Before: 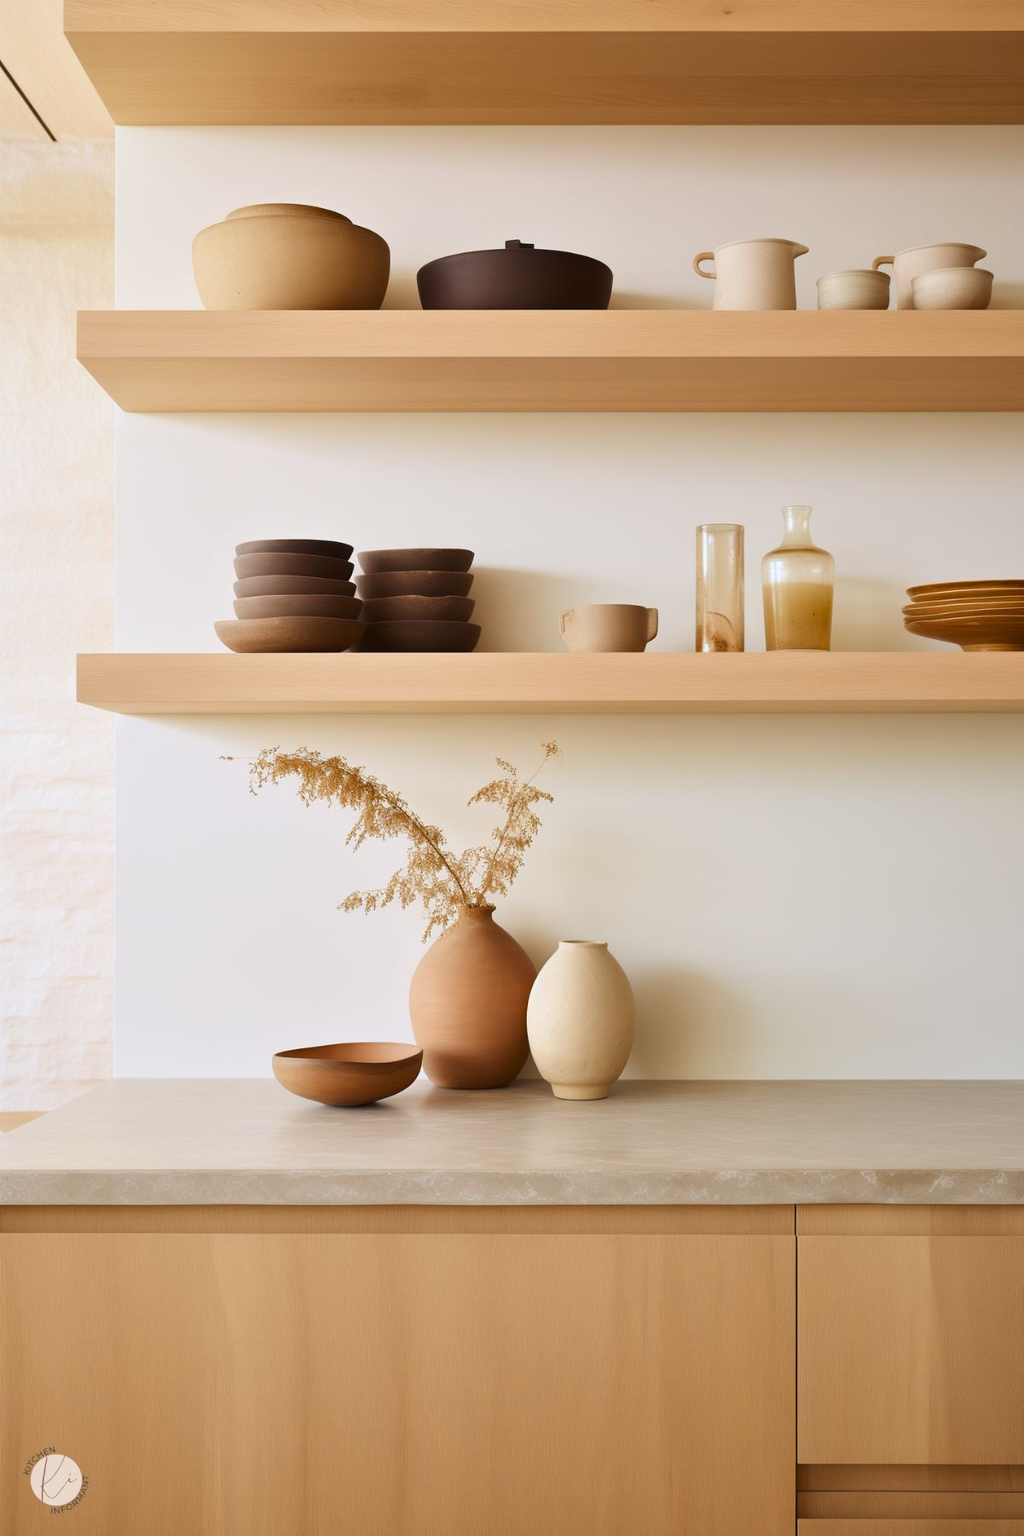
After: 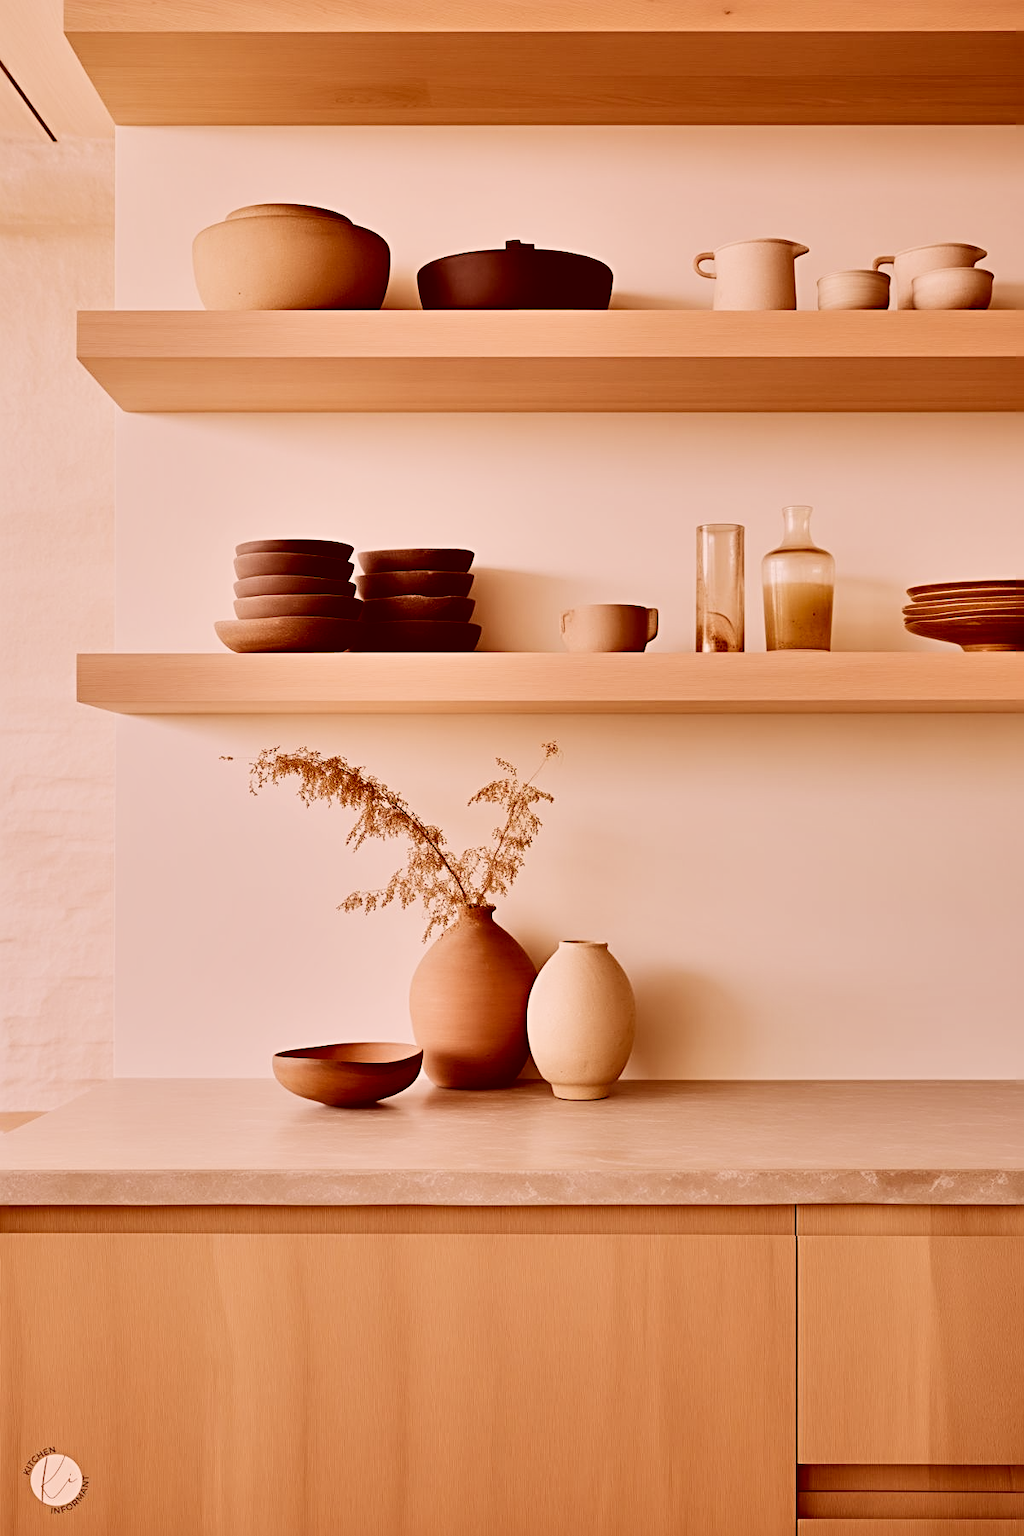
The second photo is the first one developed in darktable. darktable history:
filmic rgb: black relative exposure -5.02 EV, white relative exposure 3.97 EV, hardness 2.88, contrast 1.408, highlights saturation mix -29.7%, iterations of high-quality reconstruction 0
sharpen: radius 3.953
haze removal: strength -0.083, distance 0.358, compatibility mode true, adaptive false
contrast brightness saturation: saturation -0.059
exposure: exposure 0.169 EV, compensate highlight preservation false
shadows and highlights: shadows 39.9, highlights -54.51, low approximation 0.01, soften with gaussian
color correction: highlights a* 9.32, highlights b* 8.78, shadows a* 39.27, shadows b* 39.86, saturation 0.818
